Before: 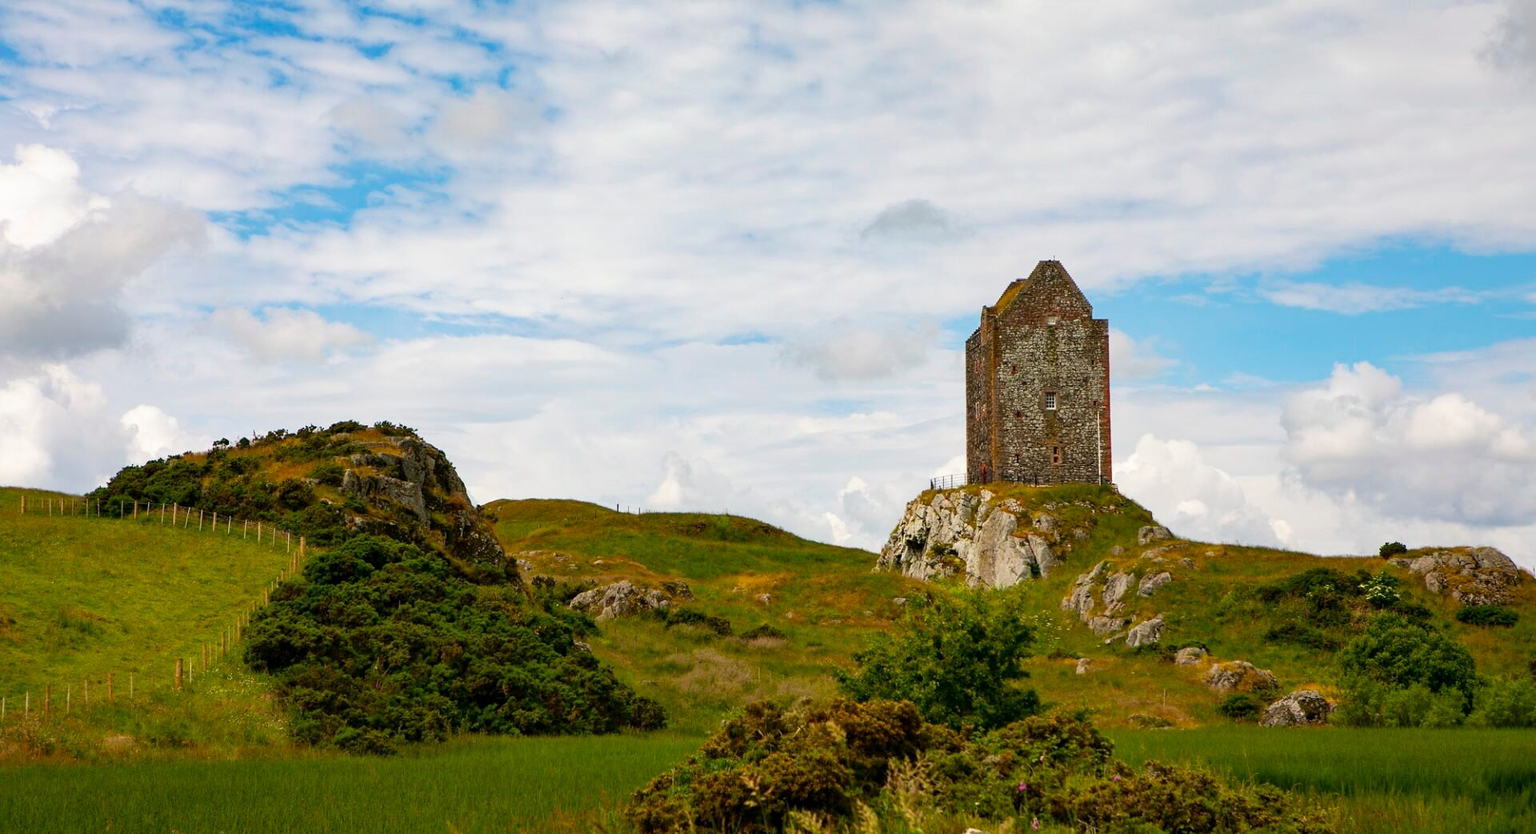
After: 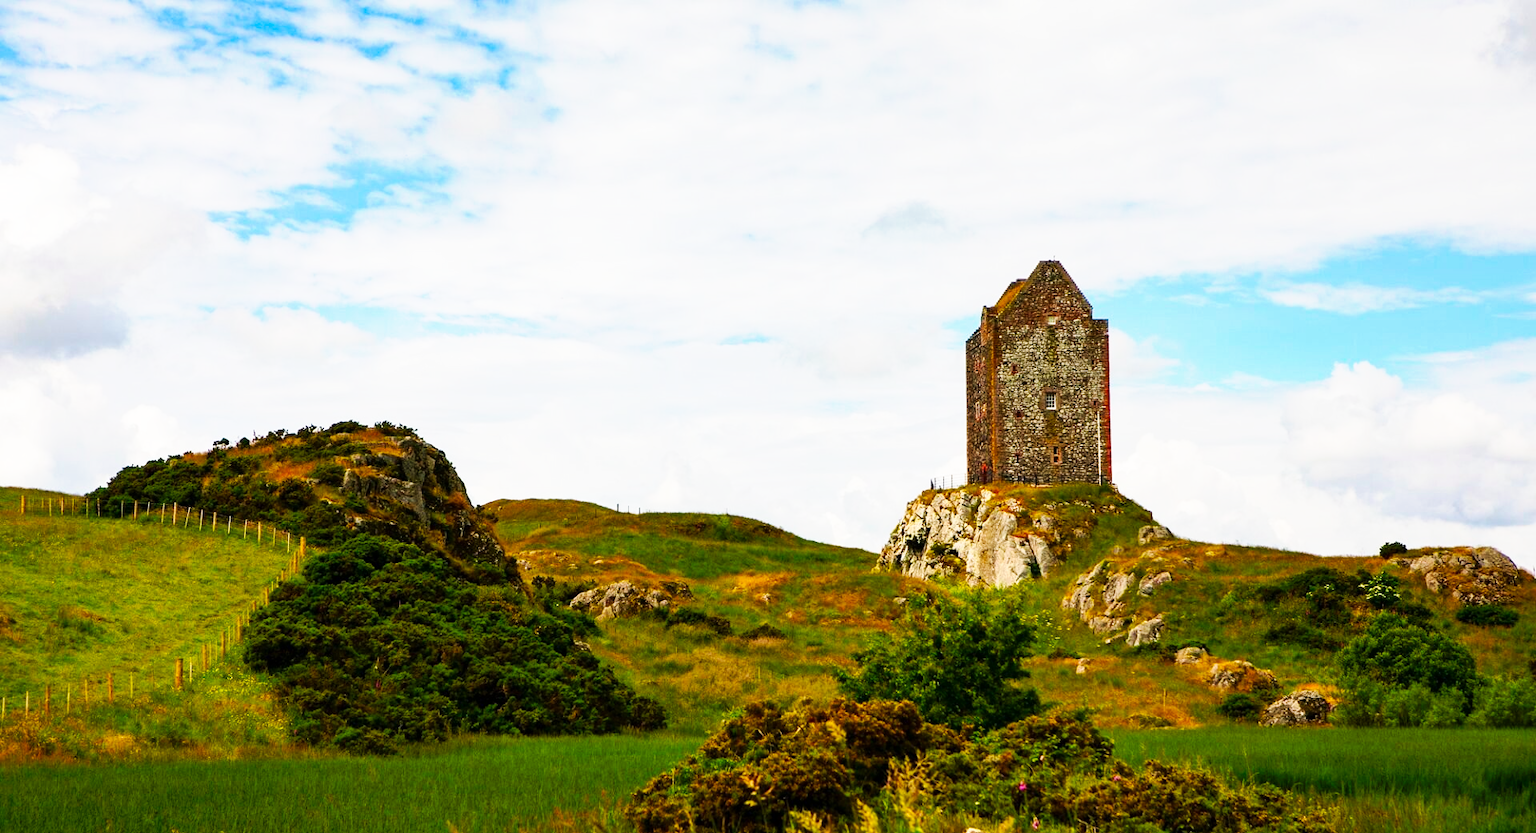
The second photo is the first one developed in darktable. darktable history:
contrast brightness saturation: contrast 0.04, saturation 0.156
tone curve: curves: ch0 [(0, 0) (0.003, 0.003) (0.011, 0.009) (0.025, 0.022) (0.044, 0.037) (0.069, 0.051) (0.1, 0.079) (0.136, 0.114) (0.177, 0.152) (0.224, 0.212) (0.277, 0.281) (0.335, 0.358) (0.399, 0.459) (0.468, 0.573) (0.543, 0.684) (0.623, 0.779) (0.709, 0.866) (0.801, 0.949) (0.898, 0.98) (1, 1)], preserve colors none
